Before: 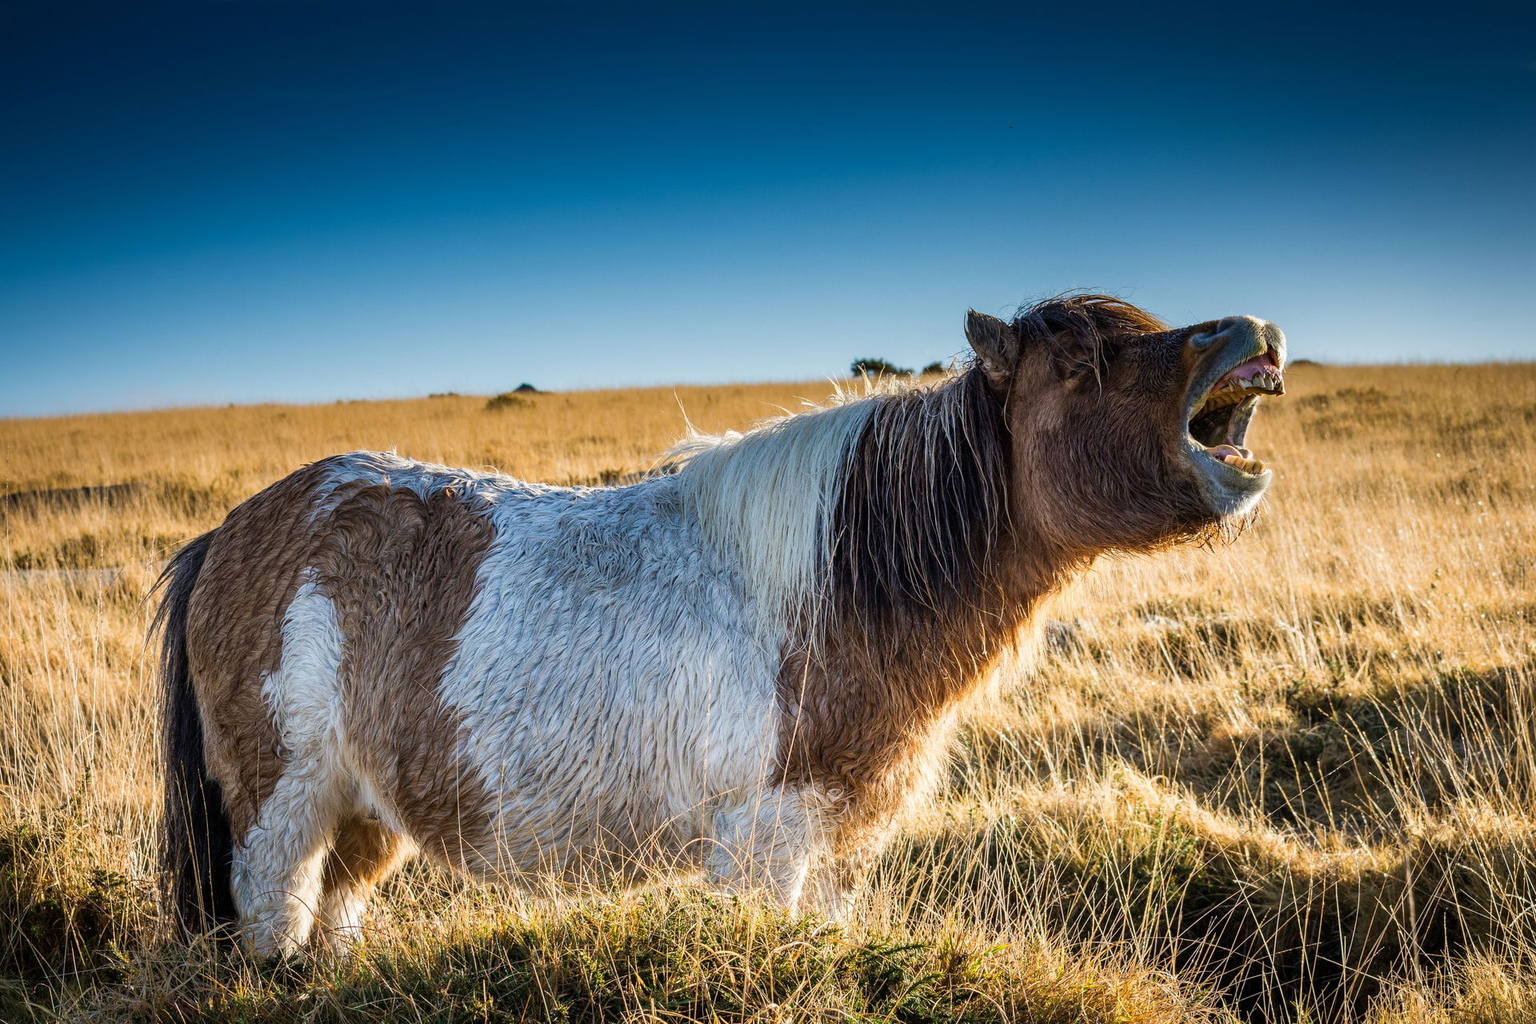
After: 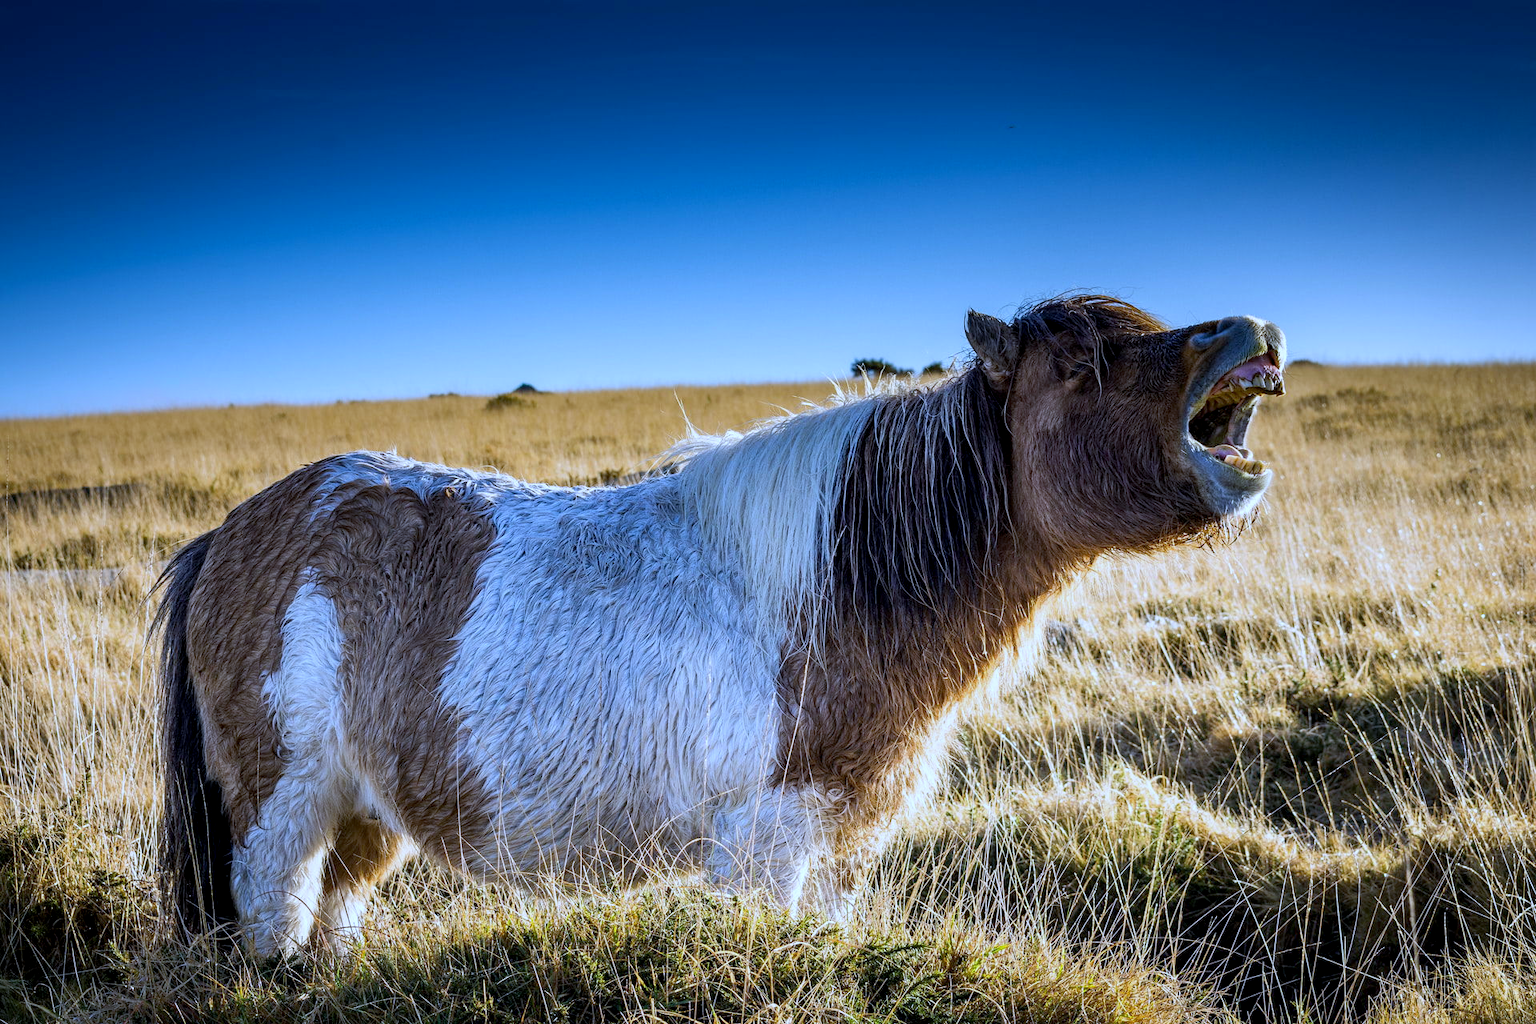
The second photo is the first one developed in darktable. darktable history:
exposure: black level correction 0.004, exposure 0.014 EV, compensate highlight preservation false
white balance: red 0.871, blue 1.249
